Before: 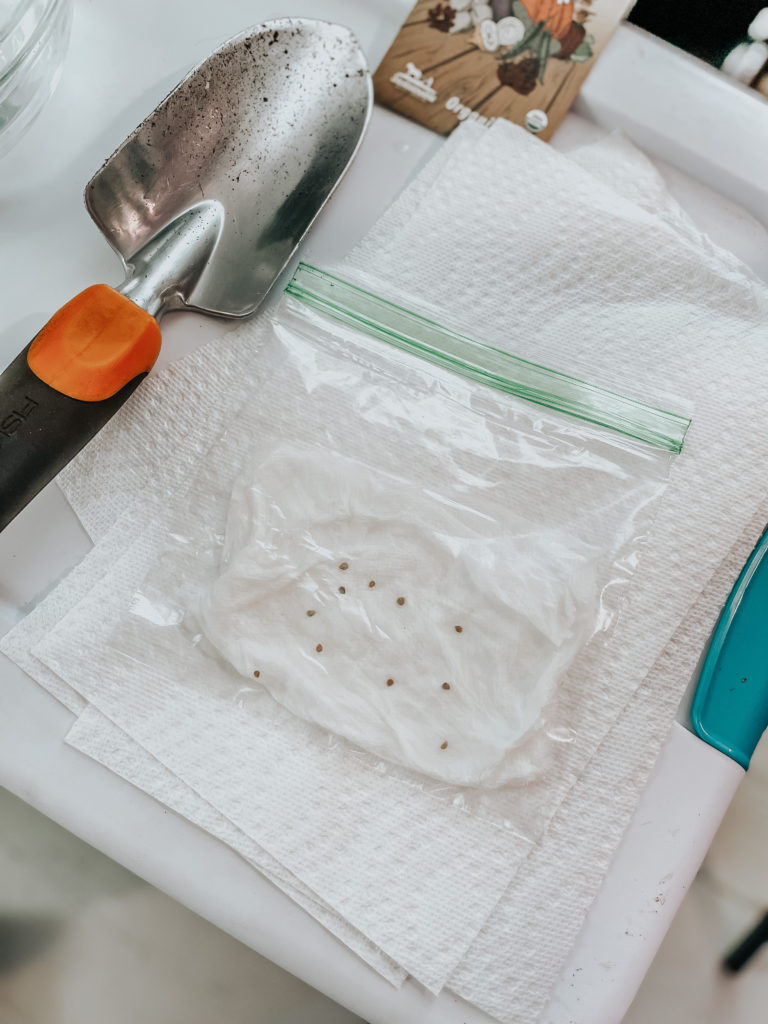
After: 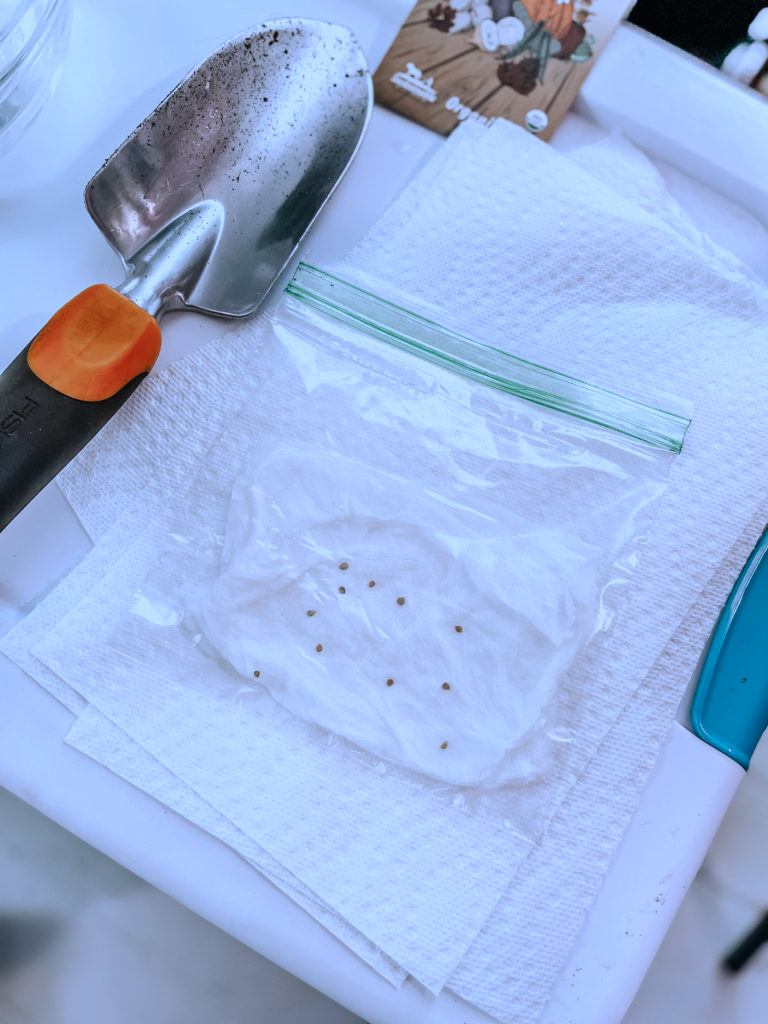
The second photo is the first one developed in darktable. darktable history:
vibrance: on, module defaults
white balance: red 0.948, green 1.02, blue 1.176
color calibration: illuminant as shot in camera, x 0.37, y 0.382, temperature 4313.32 K
